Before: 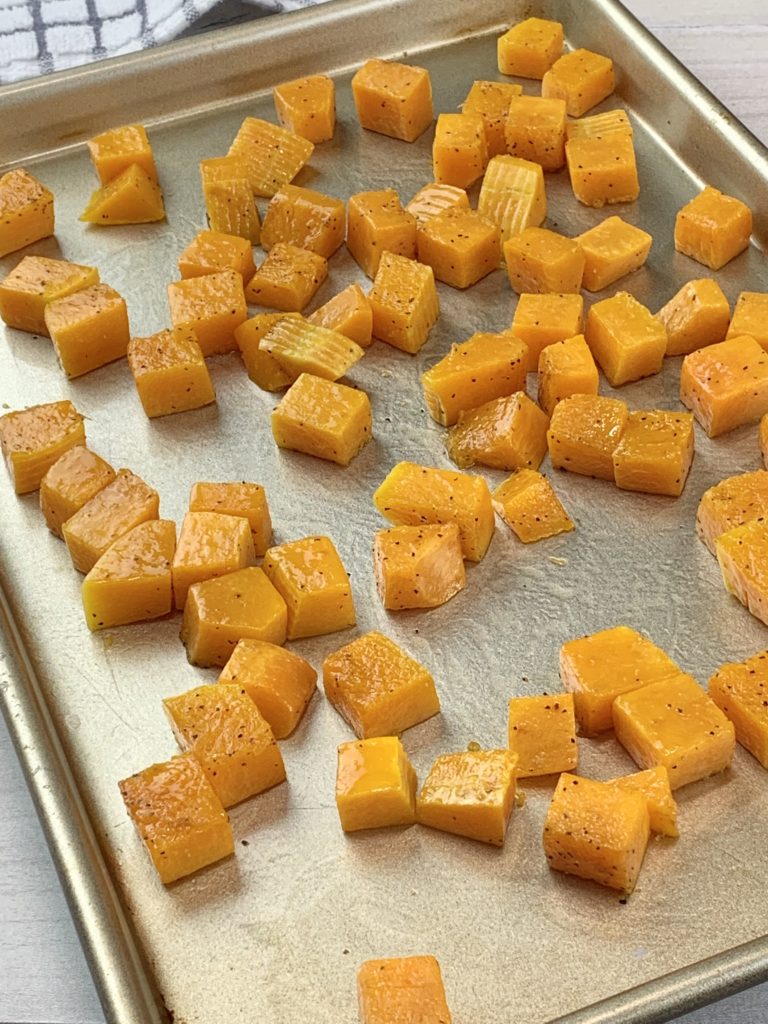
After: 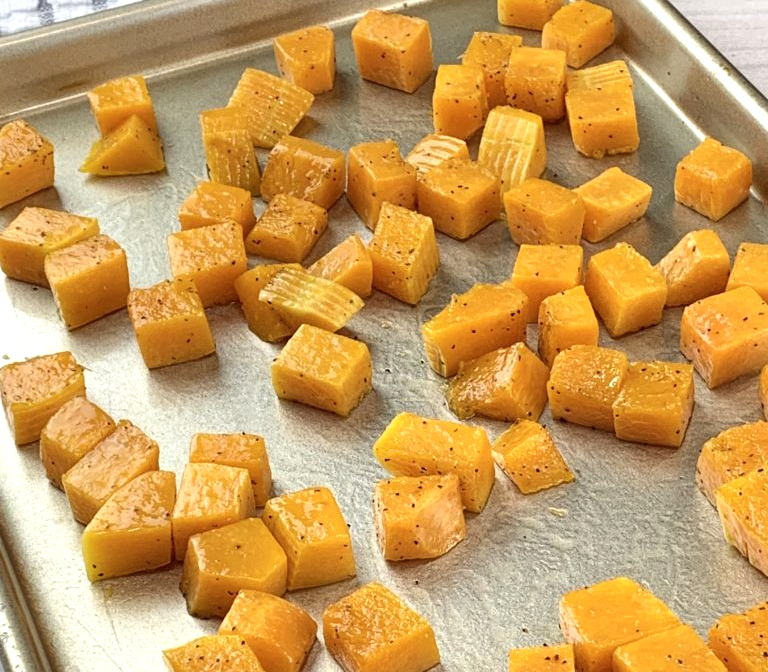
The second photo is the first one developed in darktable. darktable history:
crop and rotate: top 4.848%, bottom 29.503%
tone equalizer: -8 EV -0.417 EV, -7 EV -0.389 EV, -6 EV -0.333 EV, -5 EV -0.222 EV, -3 EV 0.222 EV, -2 EV 0.333 EV, -1 EV 0.389 EV, +0 EV 0.417 EV, edges refinement/feathering 500, mask exposure compensation -1.25 EV, preserve details no
